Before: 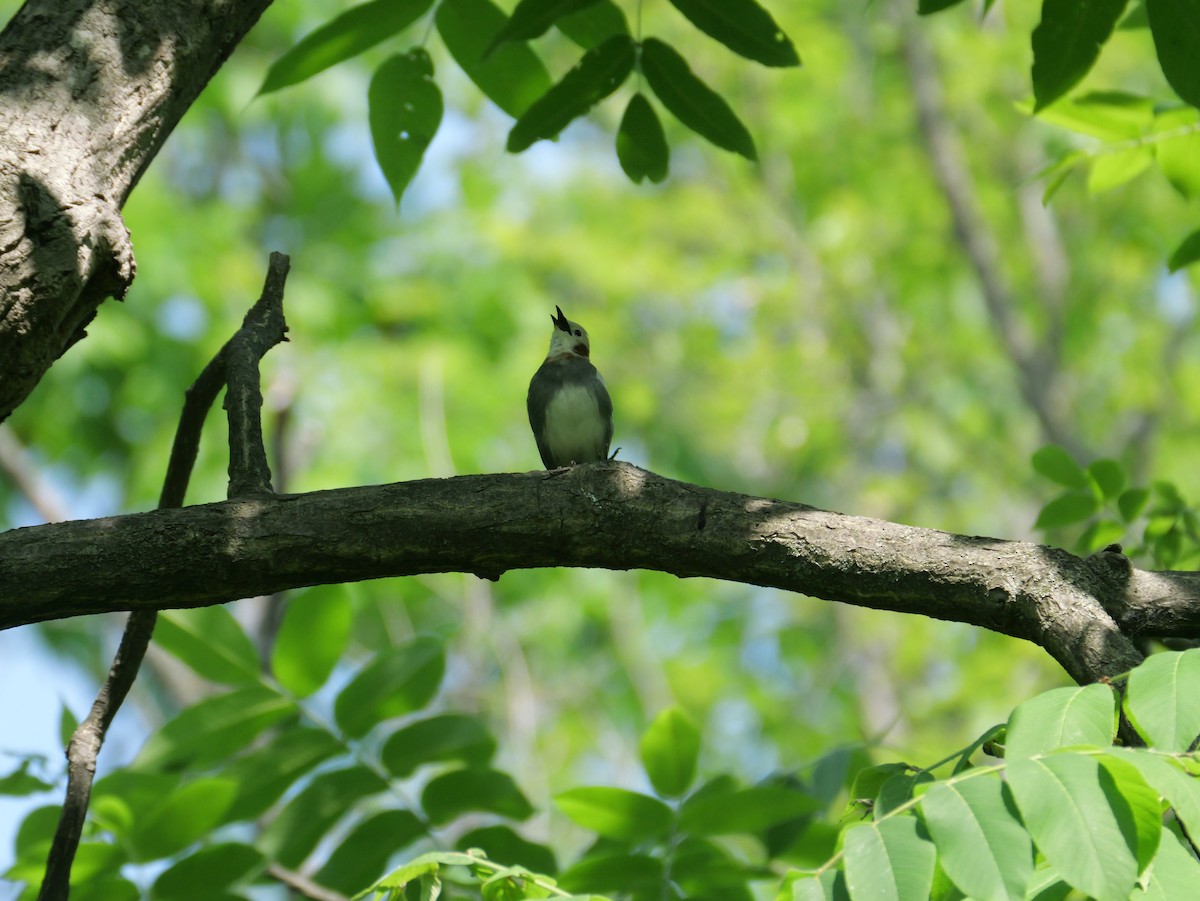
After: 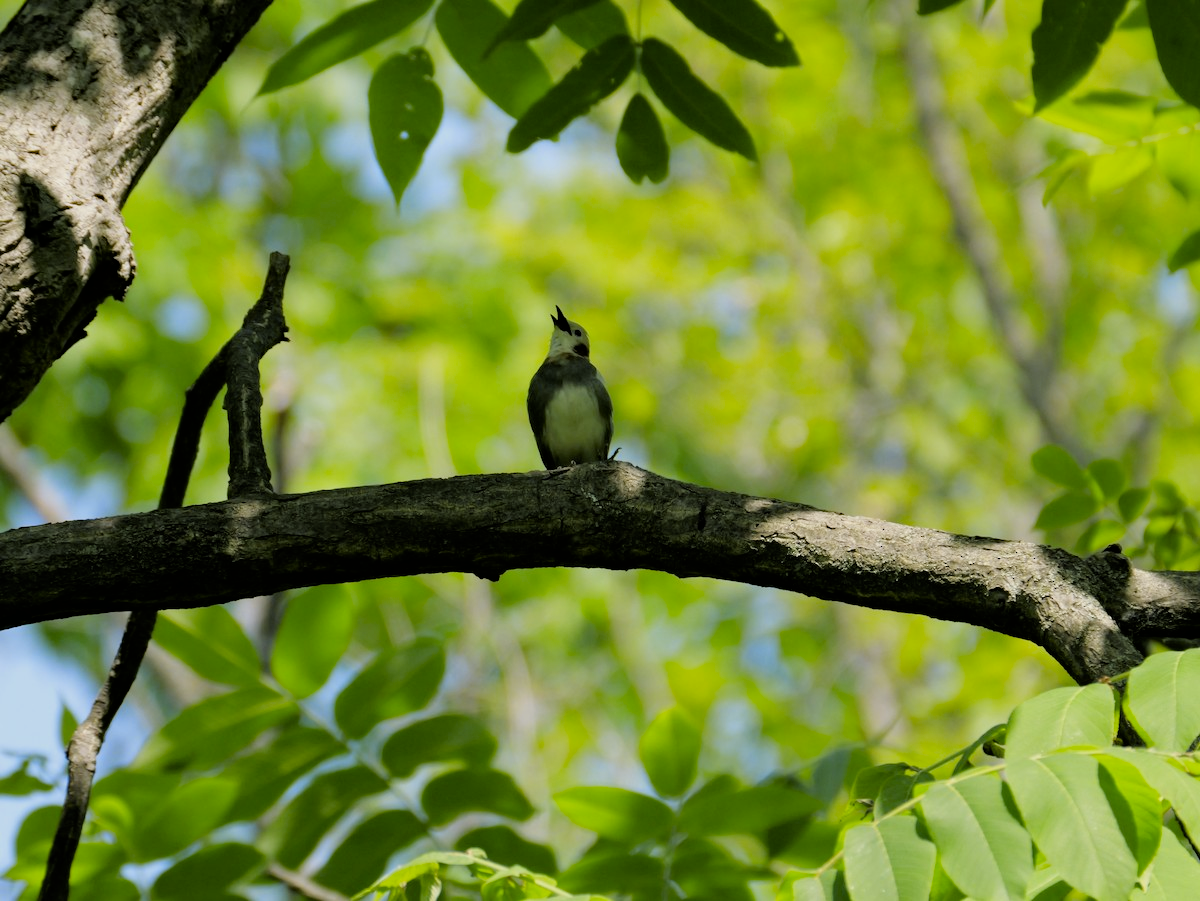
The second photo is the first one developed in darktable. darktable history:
haze removal: adaptive false
color contrast: green-magenta contrast 0.85, blue-yellow contrast 1.25, unbound 0
filmic rgb: black relative exposure -5.83 EV, white relative exposure 3.4 EV, hardness 3.68
